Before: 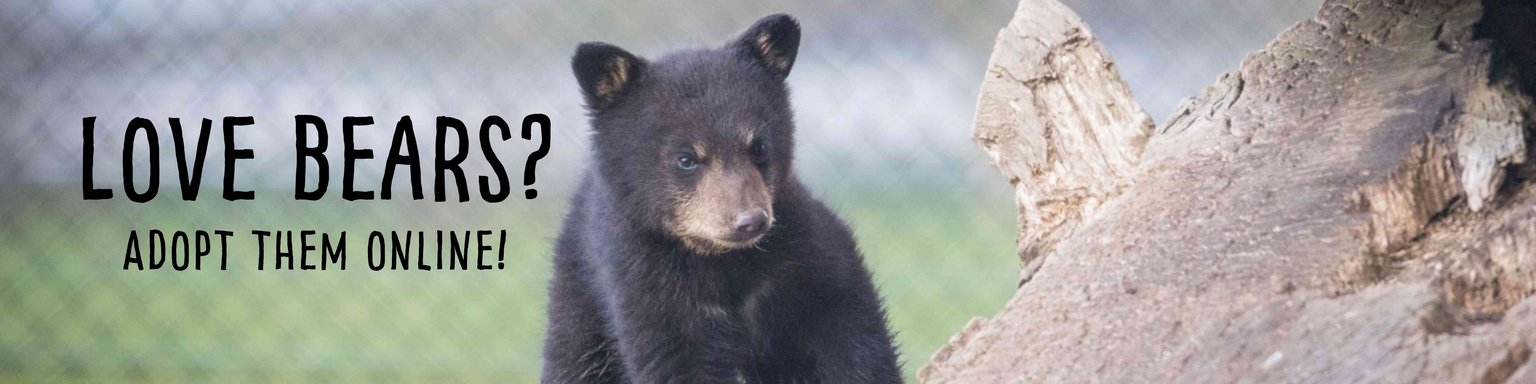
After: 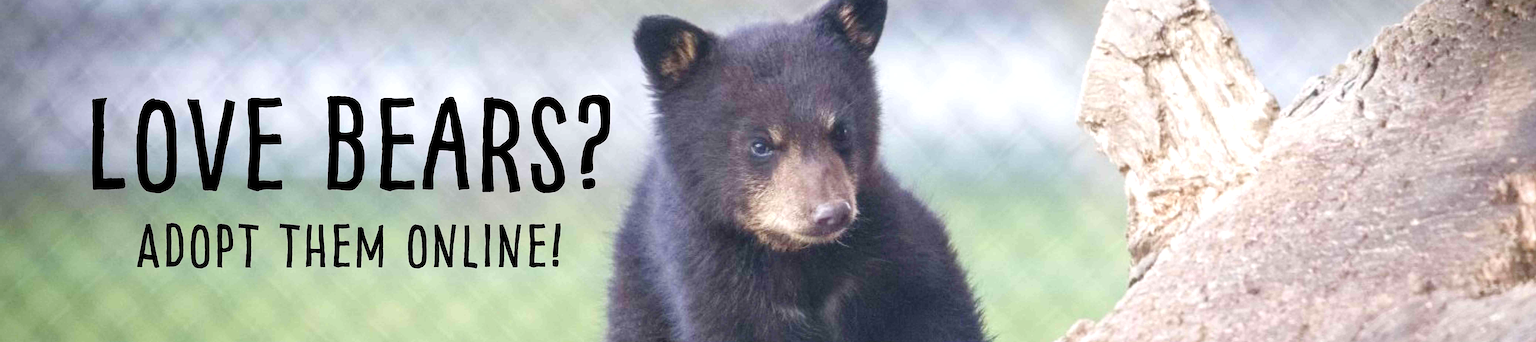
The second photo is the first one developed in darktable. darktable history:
color balance rgb: perceptual saturation grading › global saturation 25%, perceptual saturation grading › highlights -50%, perceptual saturation grading › shadows 30%, perceptual brilliance grading › global brilliance 12%, global vibrance 20%
sharpen: on, module defaults
crop: top 7.49%, right 9.717%, bottom 11.943%
